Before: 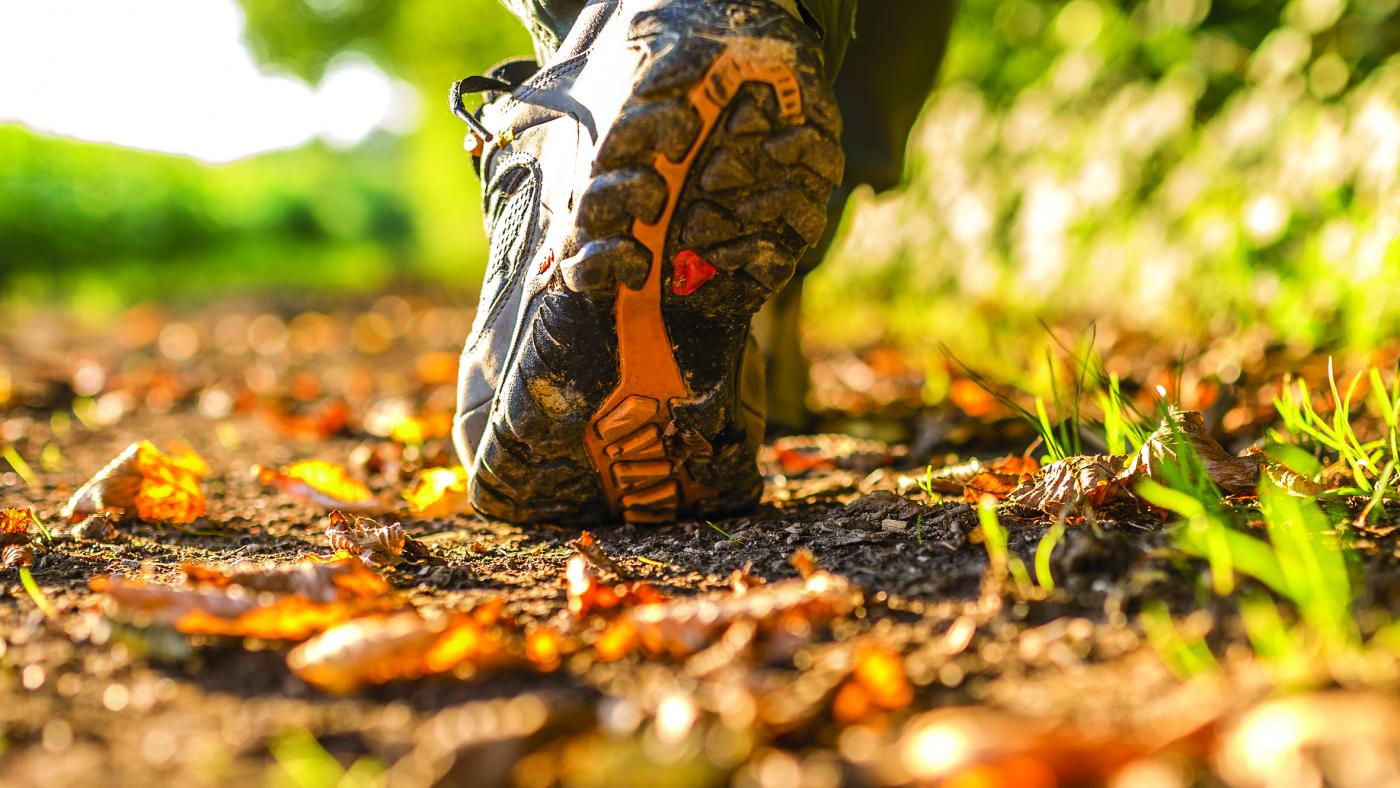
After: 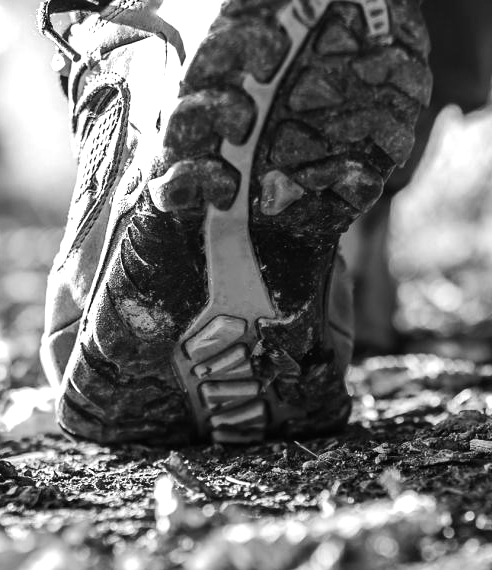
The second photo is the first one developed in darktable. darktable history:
contrast brightness saturation: saturation -1
haze removal: adaptive false
crop and rotate: left 29.476%, top 10.214%, right 35.32%, bottom 17.333%
tone equalizer: -8 EV -0.417 EV, -7 EV -0.389 EV, -6 EV -0.333 EV, -5 EV -0.222 EV, -3 EV 0.222 EV, -2 EV 0.333 EV, -1 EV 0.389 EV, +0 EV 0.417 EV, edges refinement/feathering 500, mask exposure compensation -1.57 EV, preserve details no
